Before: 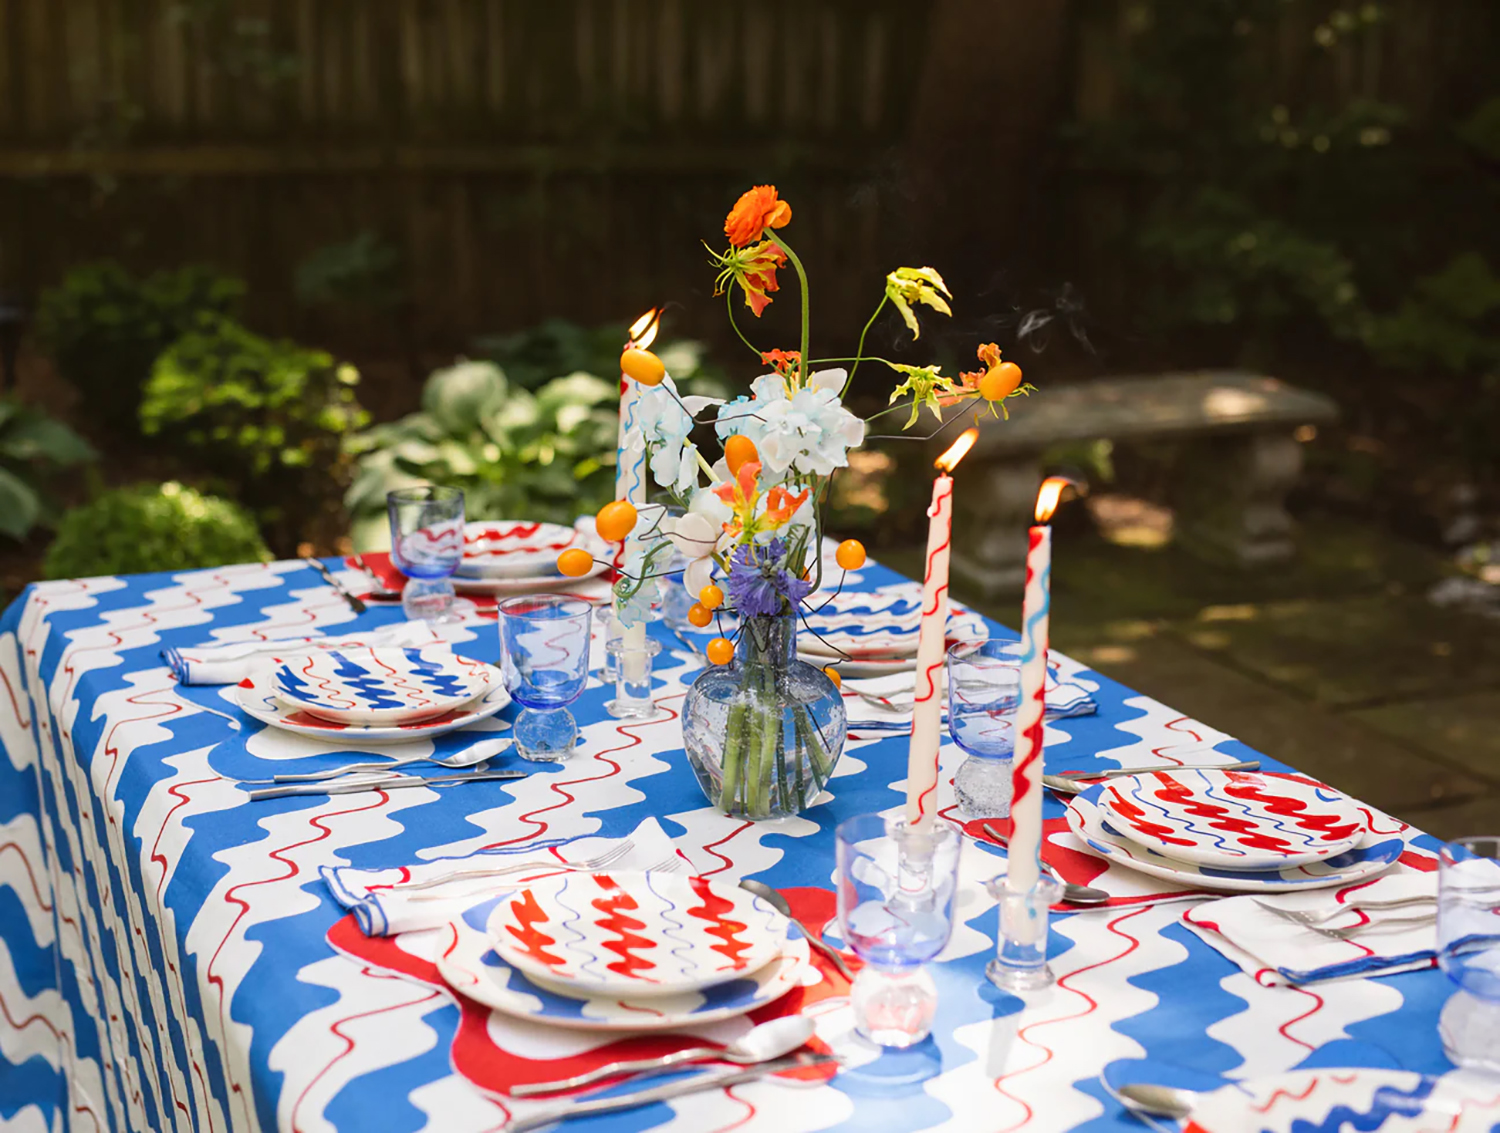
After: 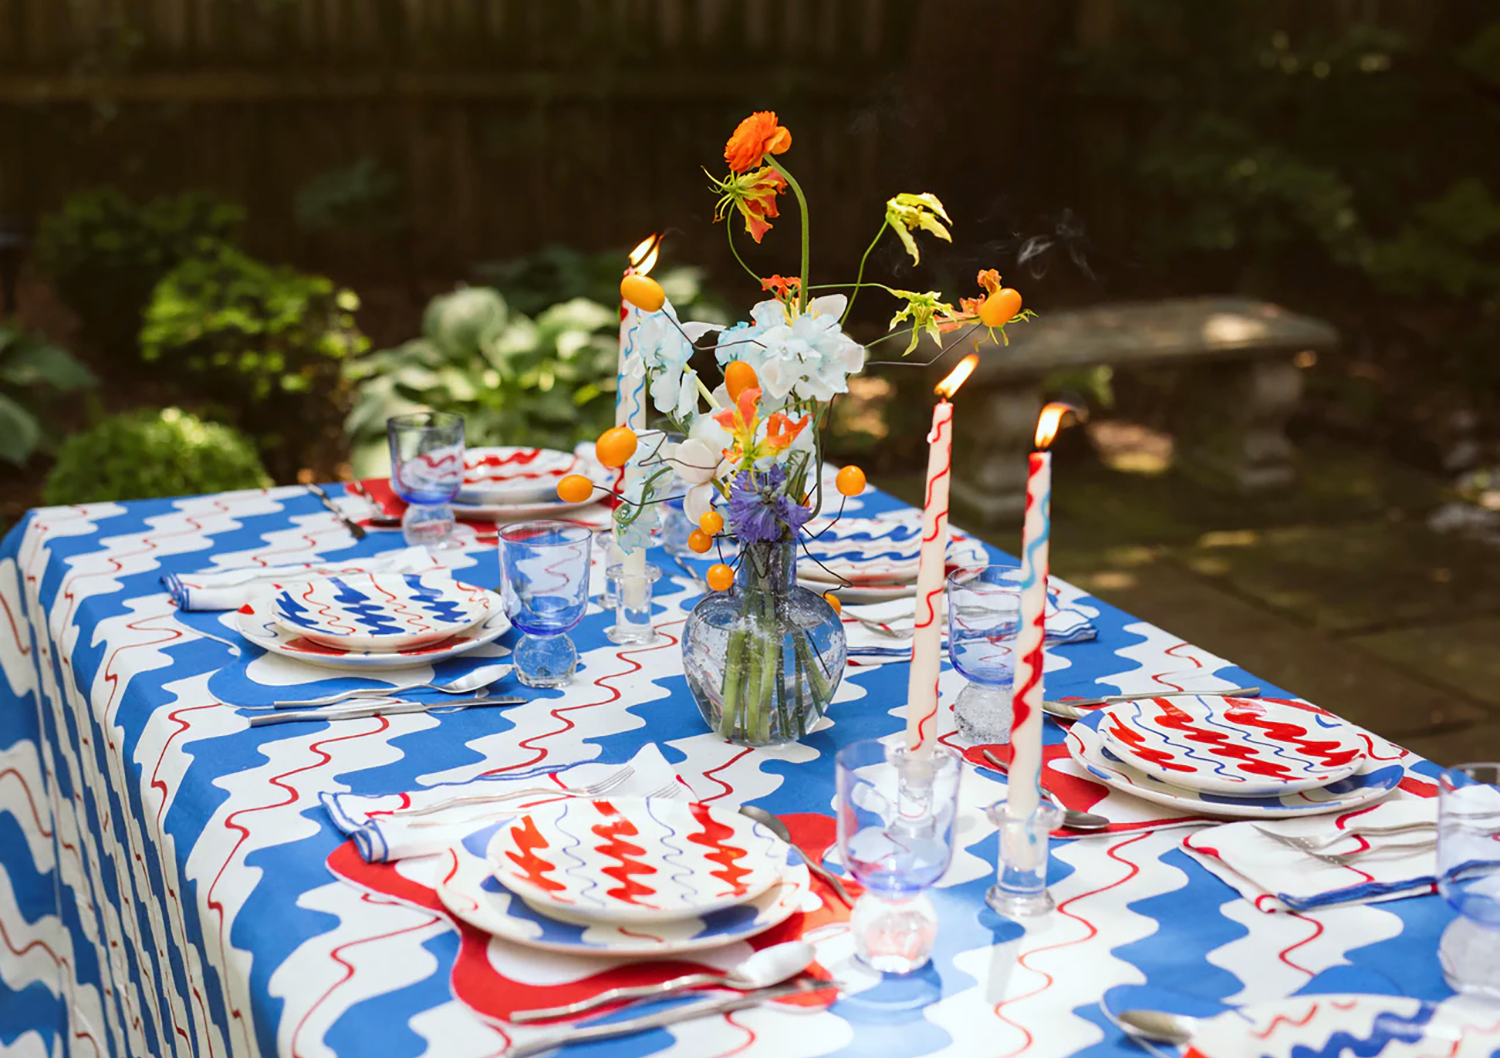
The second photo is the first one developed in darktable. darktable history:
color correction: highlights a* -2.81, highlights b* -2.53, shadows a* 2.34, shadows b* 2.64
crop and rotate: top 6.566%
